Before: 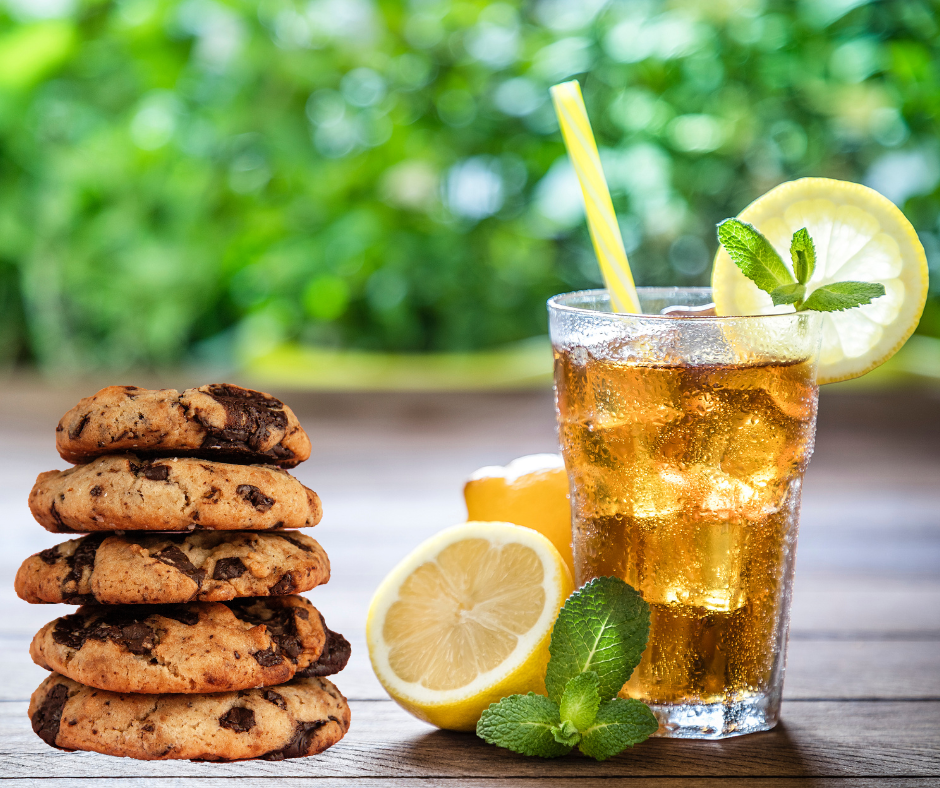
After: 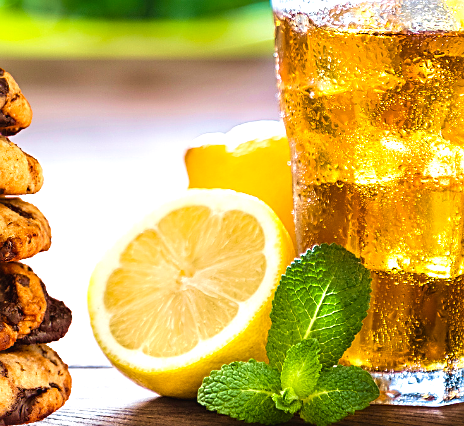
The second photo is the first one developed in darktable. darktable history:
velvia: strength 55.62%
crop: left 29.749%, top 42.262%, right 20.802%, bottom 3.495%
color balance rgb: global offset › luminance 0.284%, perceptual saturation grading › global saturation 30.225%
sharpen: on, module defaults
tone equalizer: on, module defaults
exposure: black level correction 0.001, exposure 0.499 EV, compensate highlight preservation false
